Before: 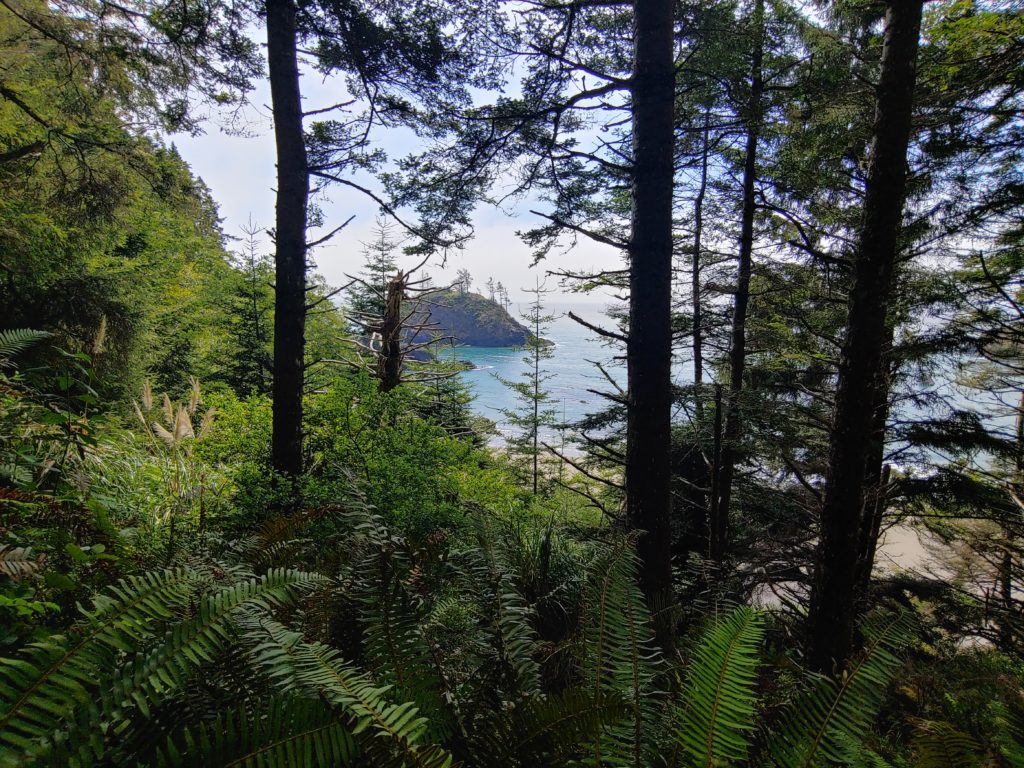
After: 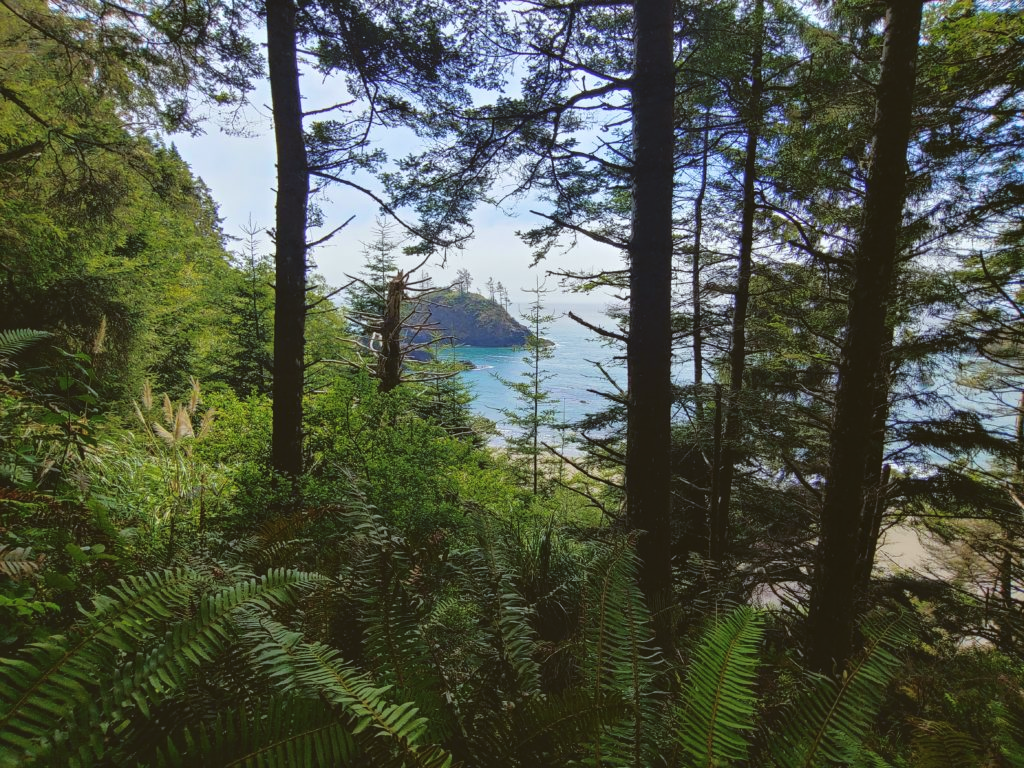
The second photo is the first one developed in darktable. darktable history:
velvia: on, module defaults
color balance: lift [1.004, 1.002, 1.002, 0.998], gamma [1, 1.007, 1.002, 0.993], gain [1, 0.977, 1.013, 1.023], contrast -3.64%
exposure: black level correction -0.005, exposure 0.054 EV, compensate highlight preservation false
